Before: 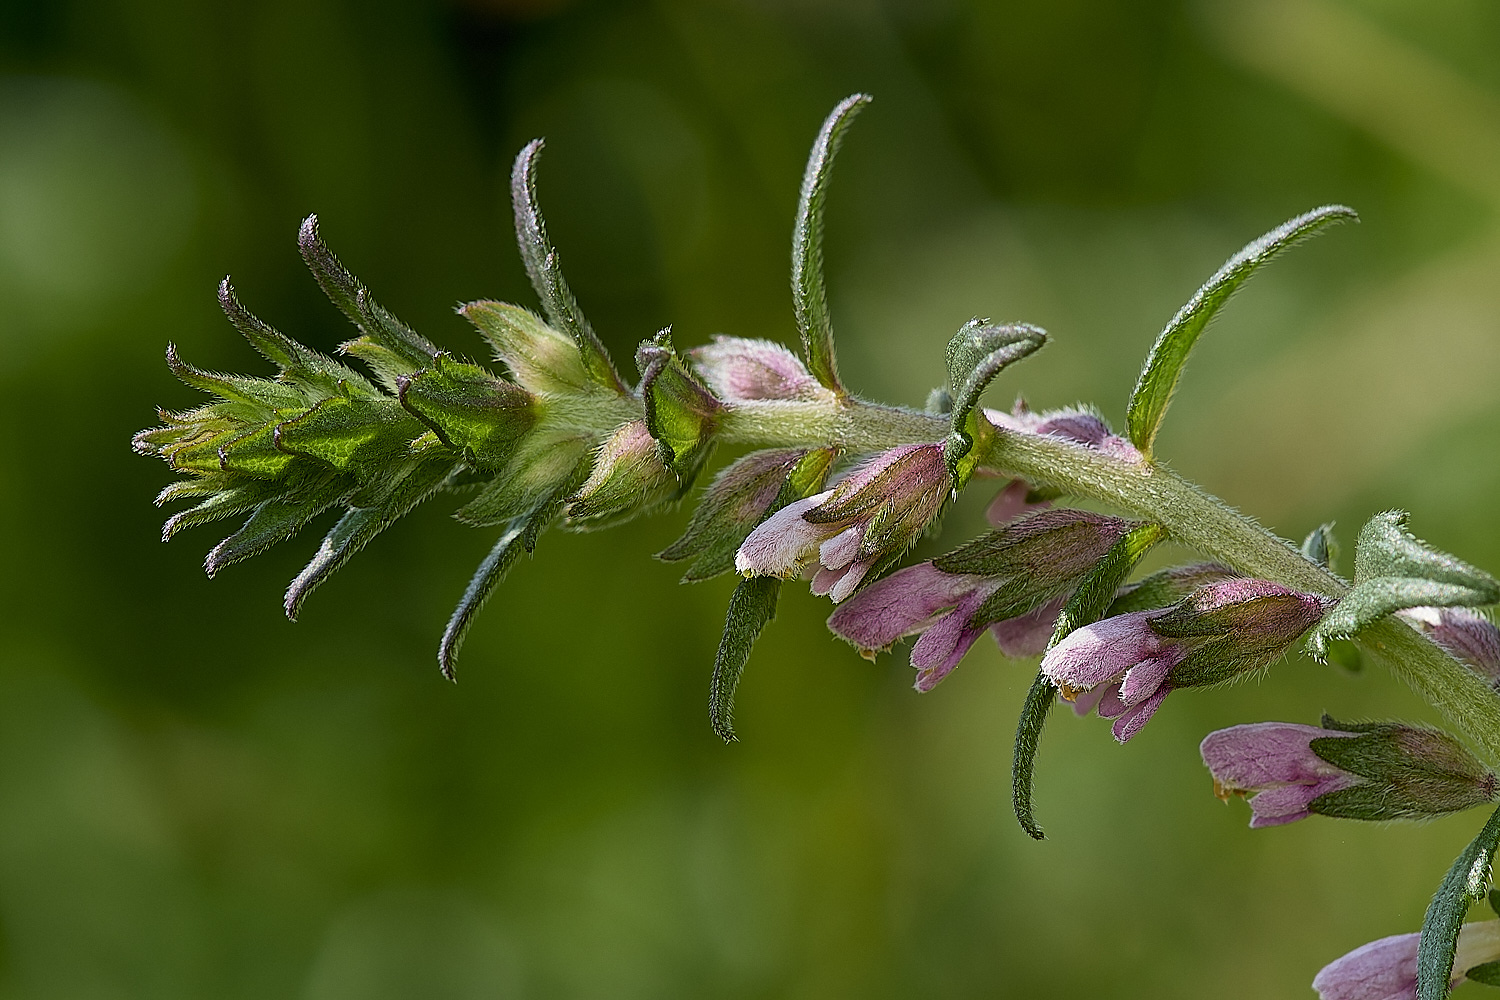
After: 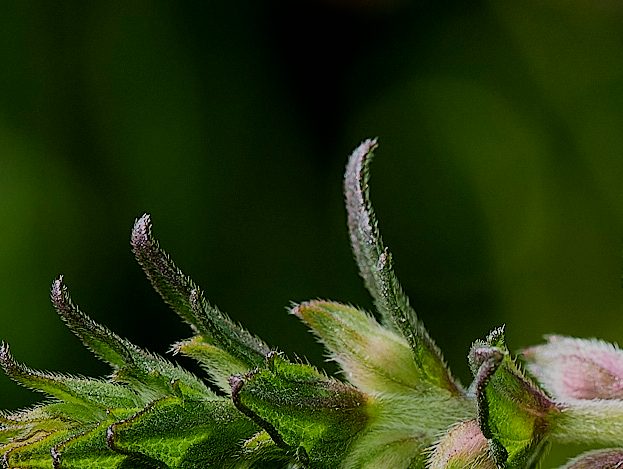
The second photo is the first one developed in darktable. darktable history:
filmic rgb: black relative exposure -7.36 EV, white relative exposure 5.05 EV, hardness 3.21
crop and rotate: left 11.155%, top 0.081%, right 47.294%, bottom 53%
